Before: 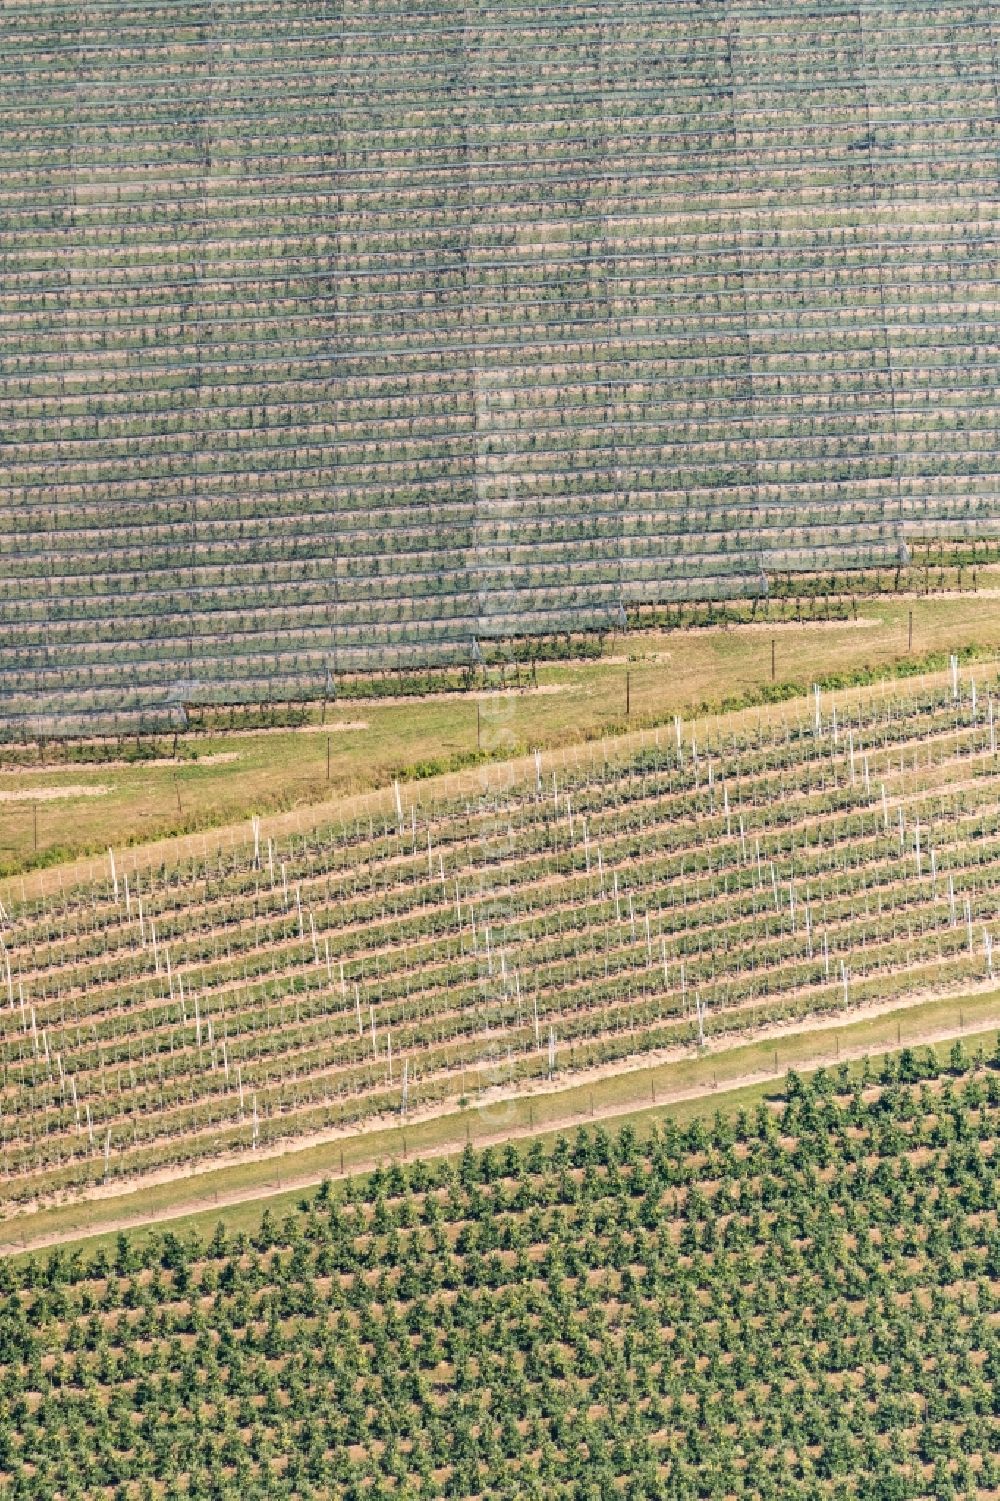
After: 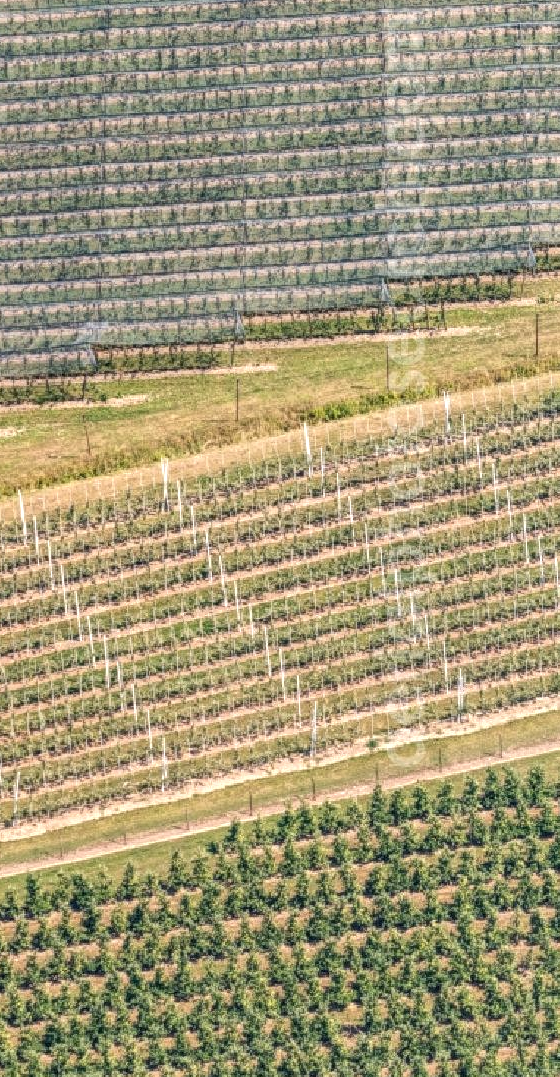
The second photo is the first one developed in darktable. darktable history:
crop: left 9.112%, top 23.889%, right 34.88%, bottom 4.355%
local contrast: highlights 74%, shadows 55%, detail 177%, midtone range 0.208
exposure: exposure 0.153 EV, compensate exposure bias true, compensate highlight preservation false
